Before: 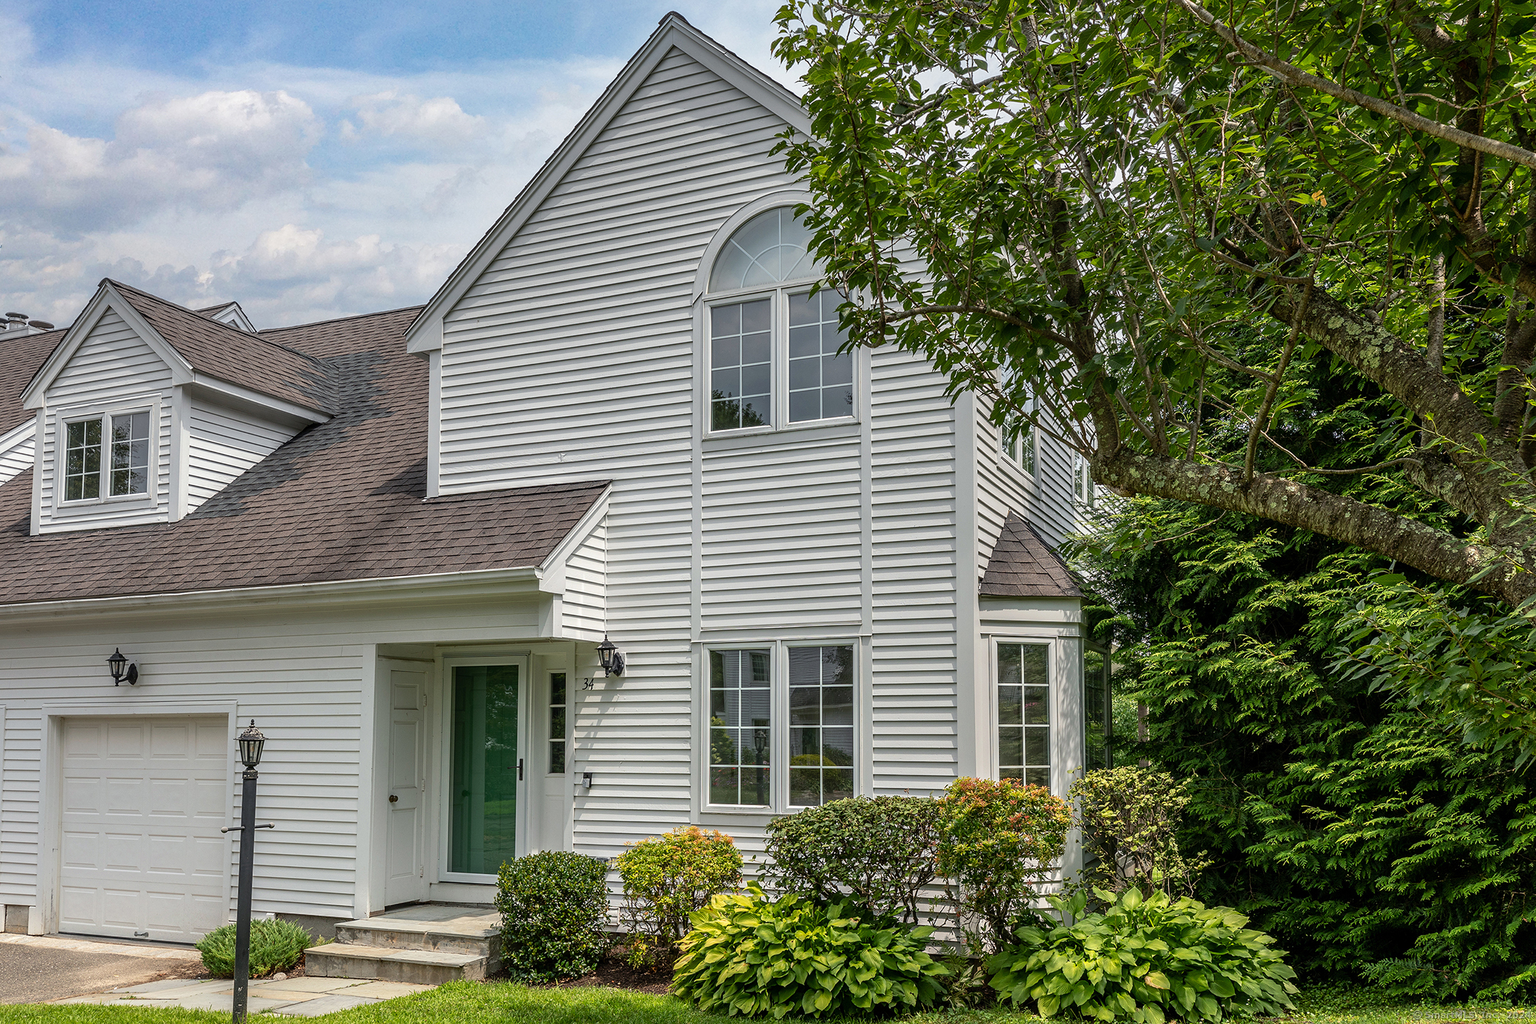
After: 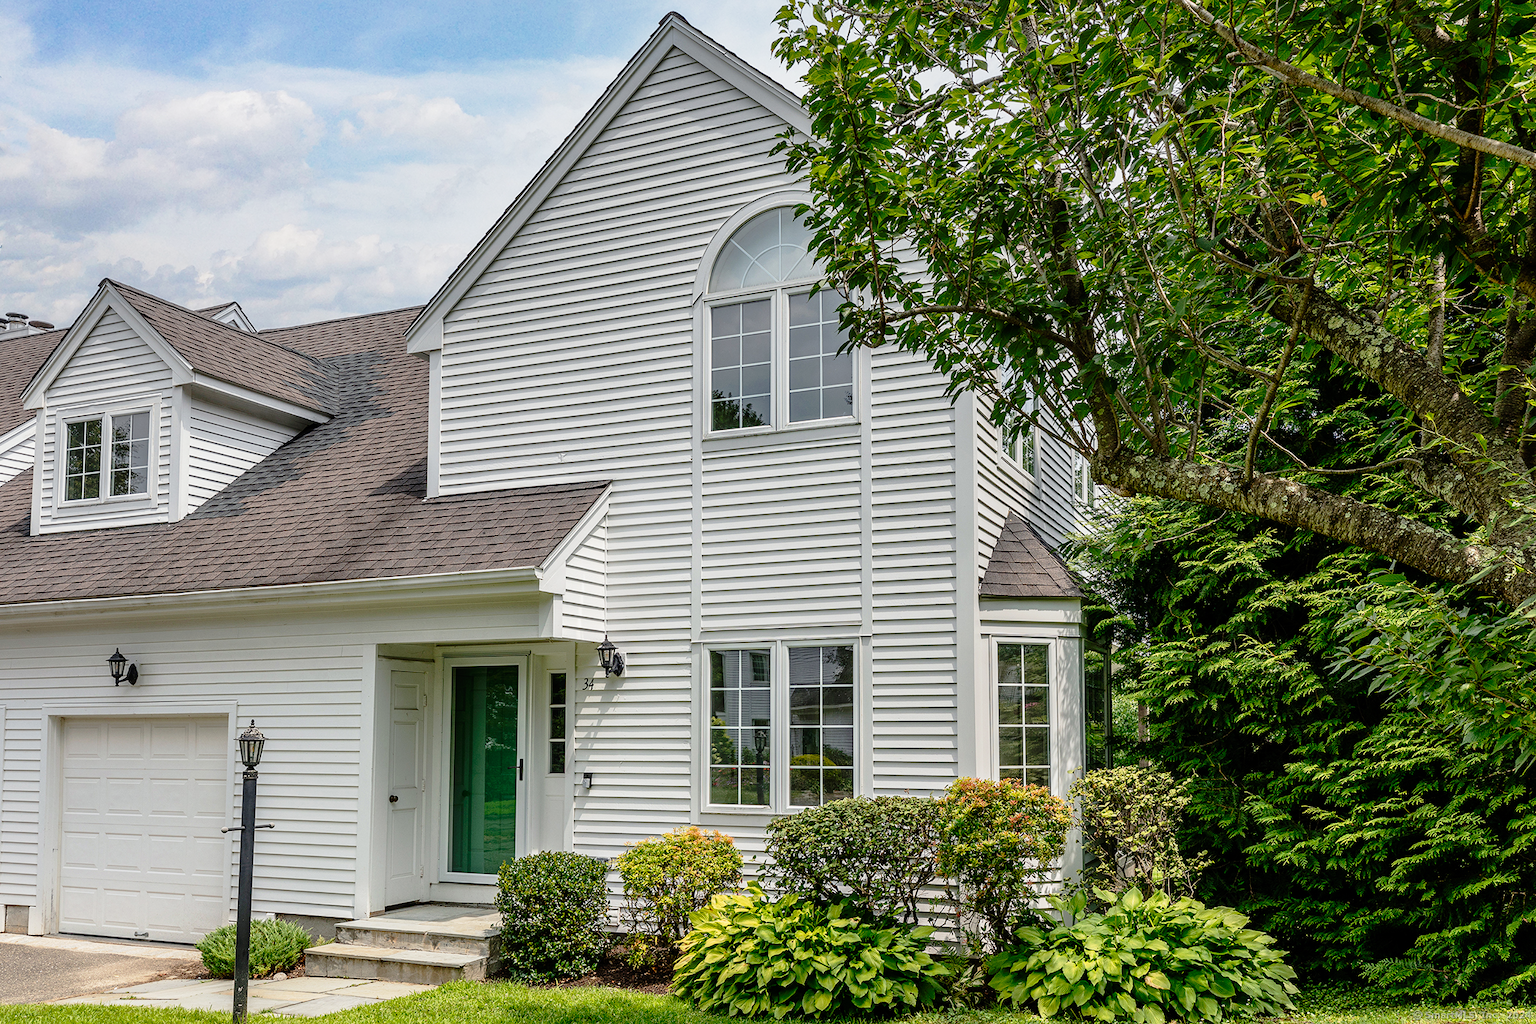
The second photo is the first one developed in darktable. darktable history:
tone curve: curves: ch0 [(0, 0) (0.088, 0.042) (0.208, 0.176) (0.257, 0.267) (0.406, 0.483) (0.489, 0.556) (0.667, 0.73) (0.793, 0.851) (0.994, 0.974)]; ch1 [(0, 0) (0.161, 0.092) (0.35, 0.33) (0.392, 0.392) (0.457, 0.467) (0.505, 0.497) (0.537, 0.518) (0.553, 0.53) (0.58, 0.567) (0.739, 0.697) (1, 1)]; ch2 [(0, 0) (0.346, 0.362) (0.448, 0.419) (0.502, 0.499) (0.533, 0.517) (0.556, 0.533) (0.629, 0.619) (0.717, 0.678) (1, 1)], preserve colors none
